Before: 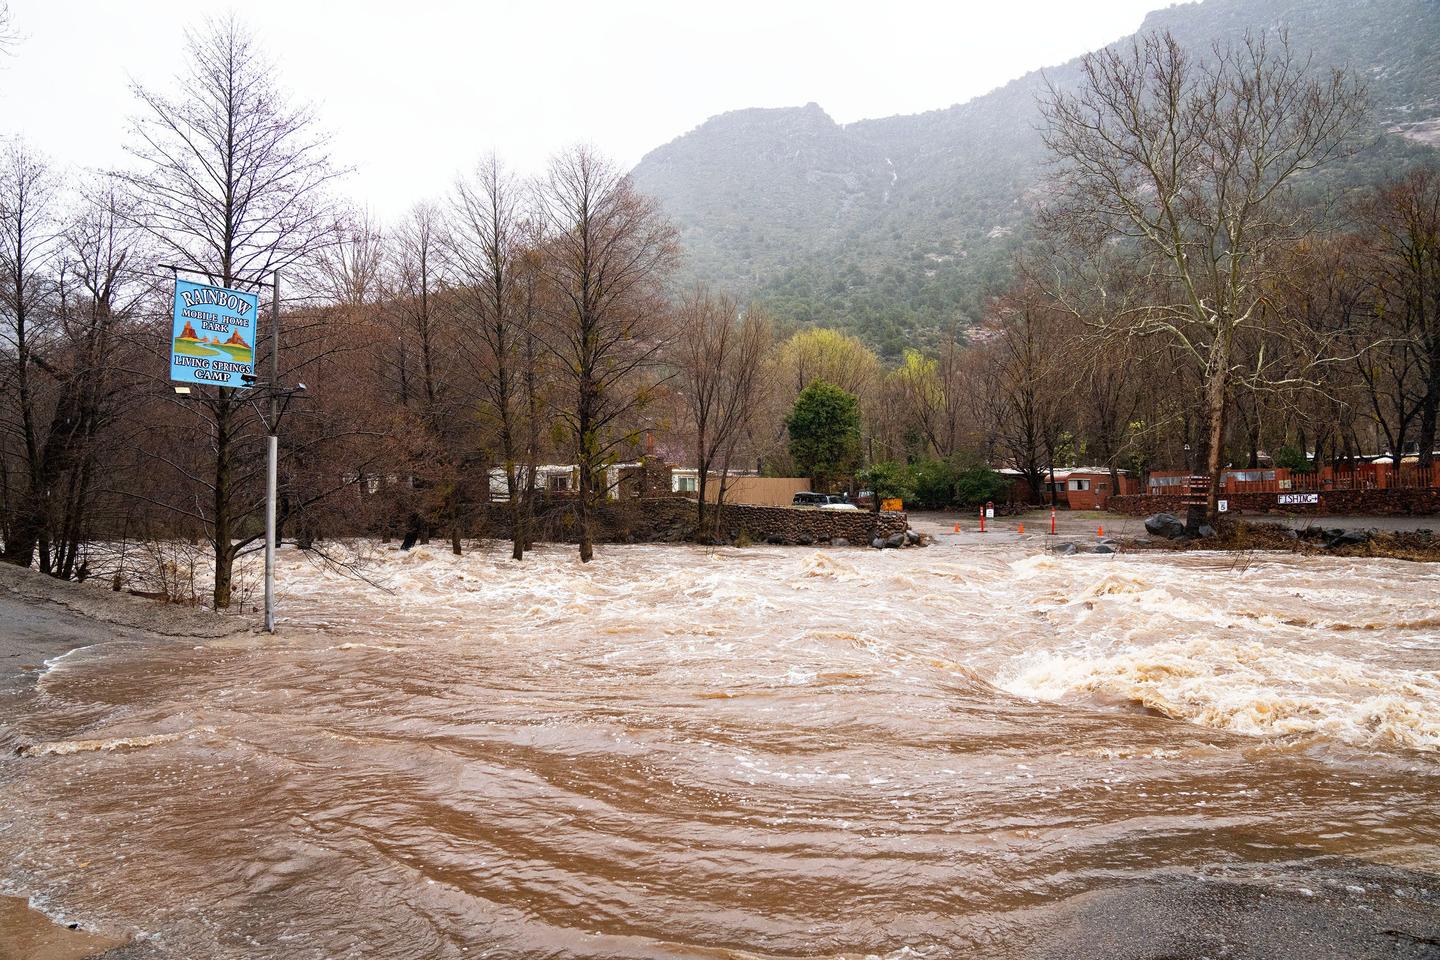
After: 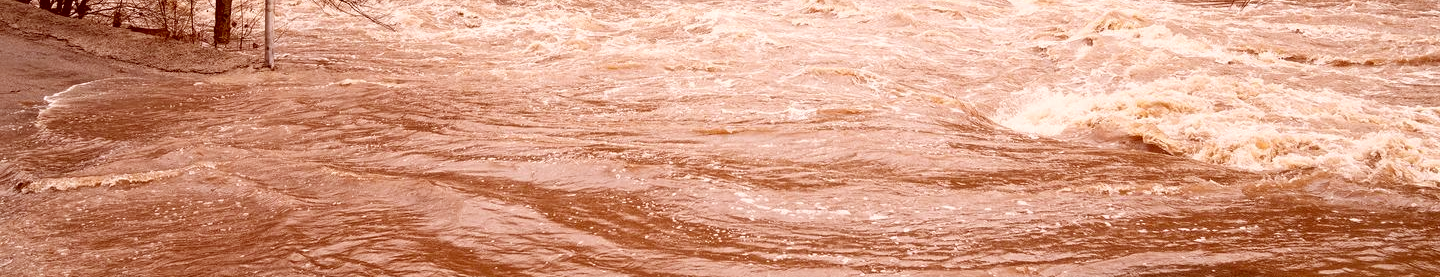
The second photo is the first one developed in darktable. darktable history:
crop and rotate: top 58.778%, bottom 12.322%
color correction: highlights a* 9.36, highlights b* 9, shadows a* 39.78, shadows b* 39.81, saturation 0.791
